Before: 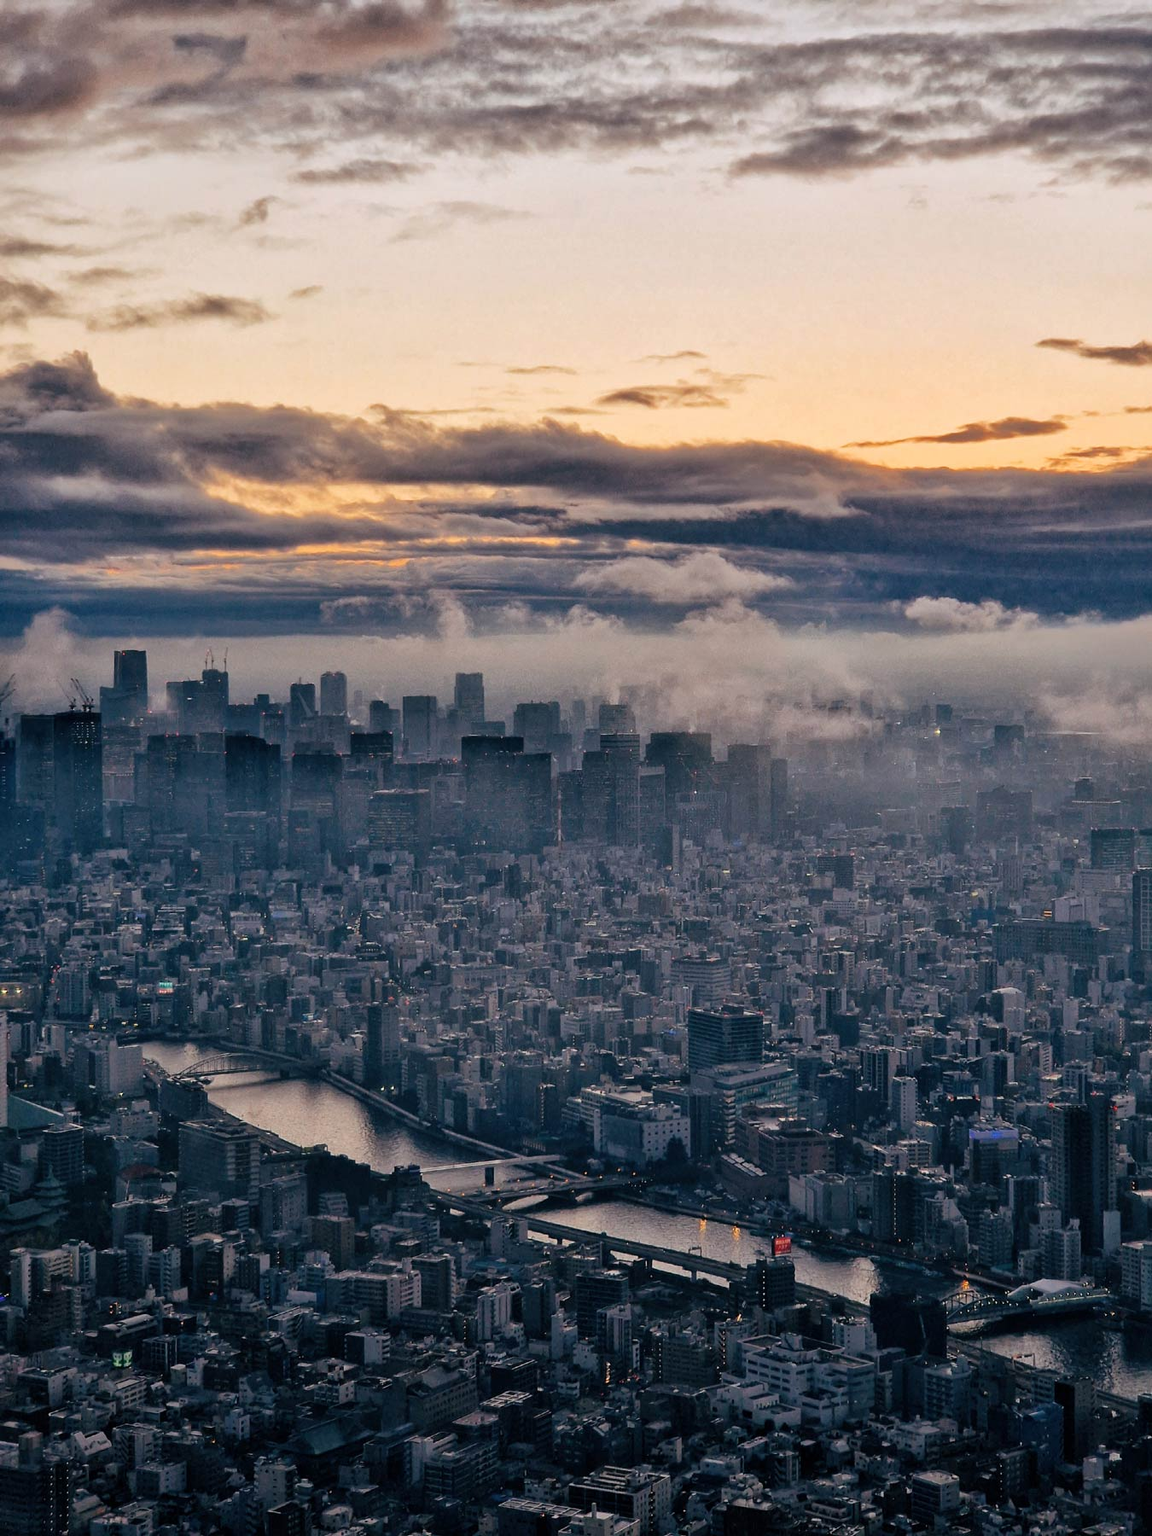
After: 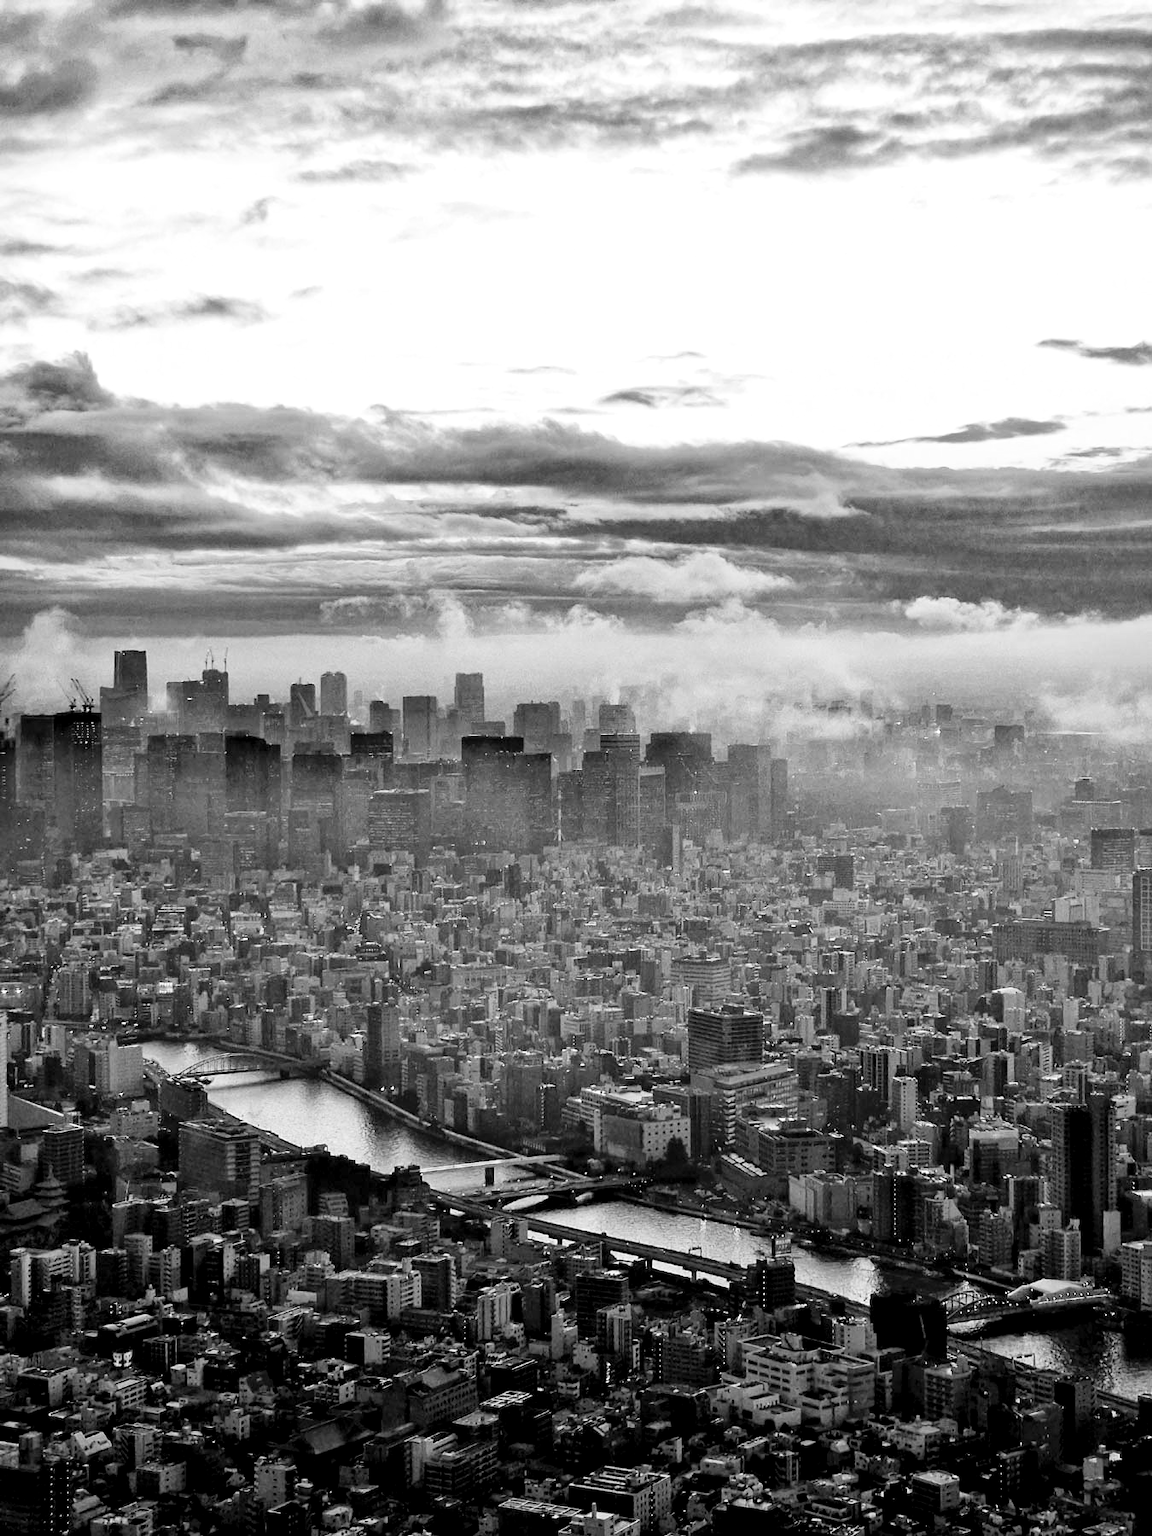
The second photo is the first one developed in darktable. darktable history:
contrast brightness saturation: contrast 0.197, brightness 0.166, saturation 0.219
exposure: black level correction 0.012, exposure 0.703 EV, compensate highlight preservation false
color calibration: output gray [0.21, 0.42, 0.37, 0], gray › normalize channels true, illuminant as shot in camera, x 0.365, y 0.378, temperature 4429.77 K, gamut compression 0.017
